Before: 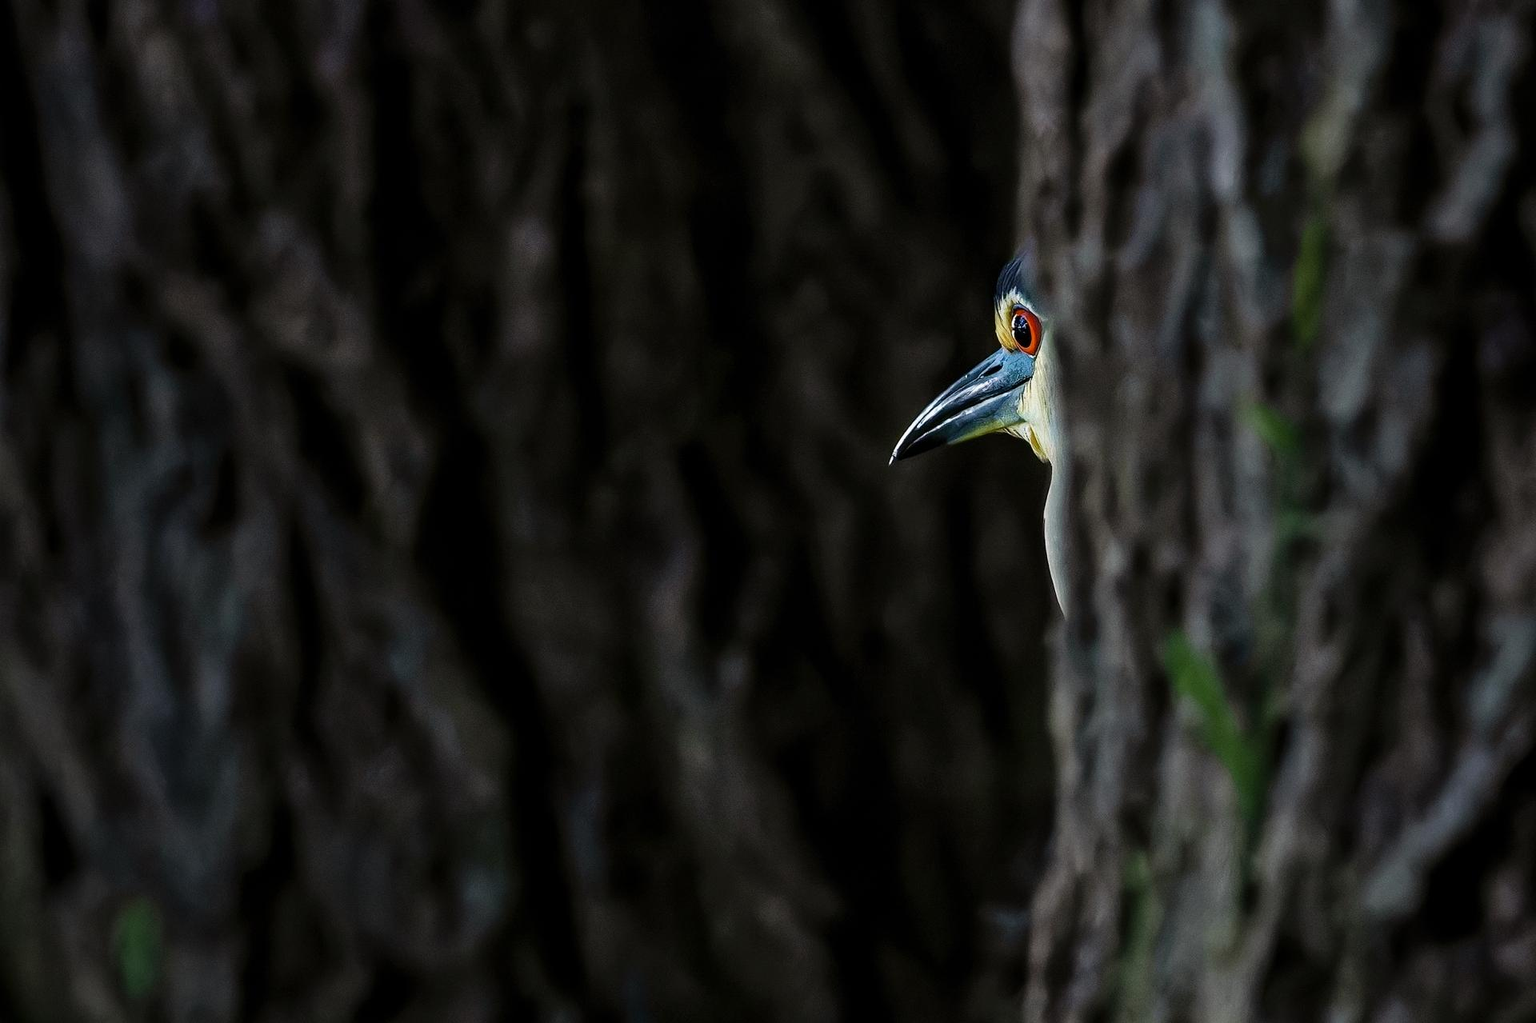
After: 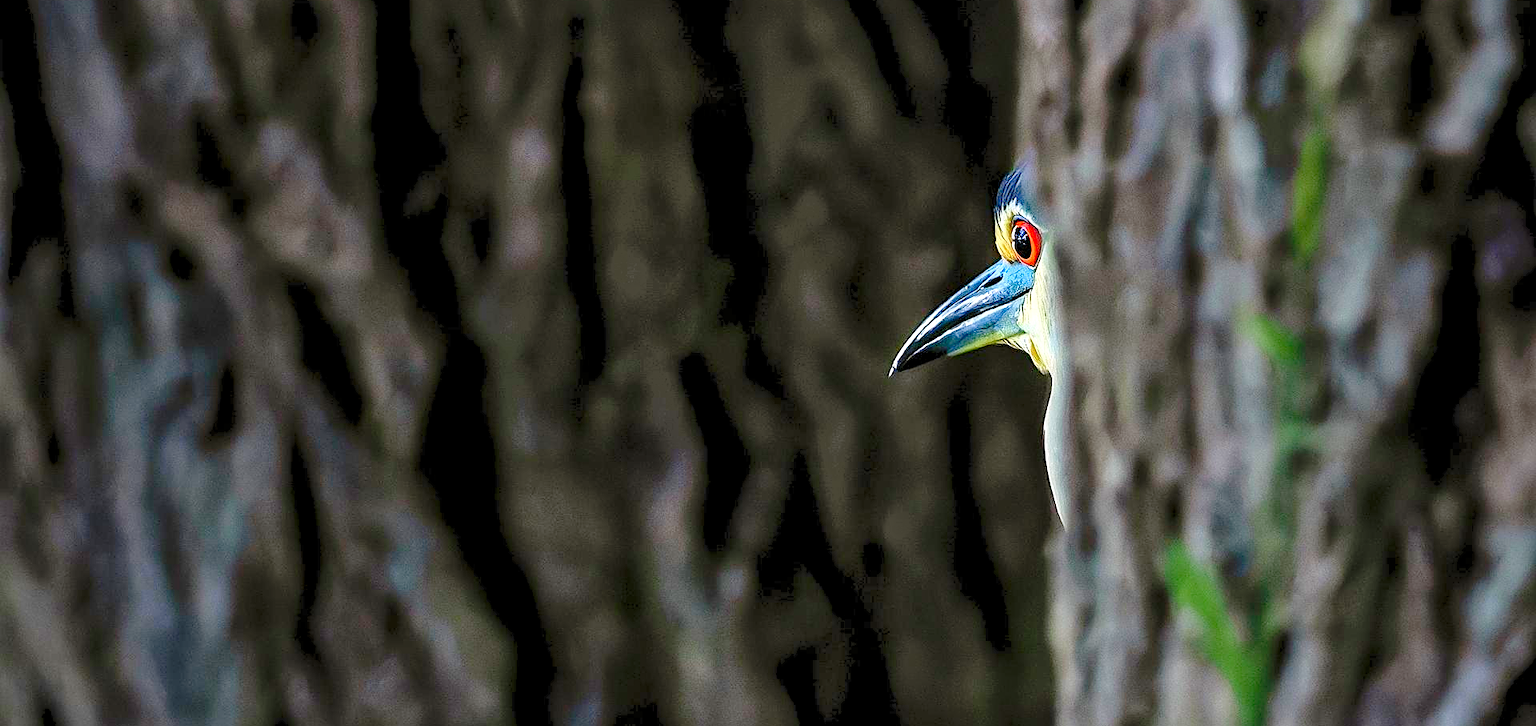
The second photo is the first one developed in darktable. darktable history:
shadows and highlights: shadows 62.7, white point adjustment 0.436, highlights -33.85, compress 83.64%
levels: white 90.7%, levels [0.008, 0.318, 0.836]
sharpen: on, module defaults
crop and rotate: top 8.693%, bottom 20.312%
